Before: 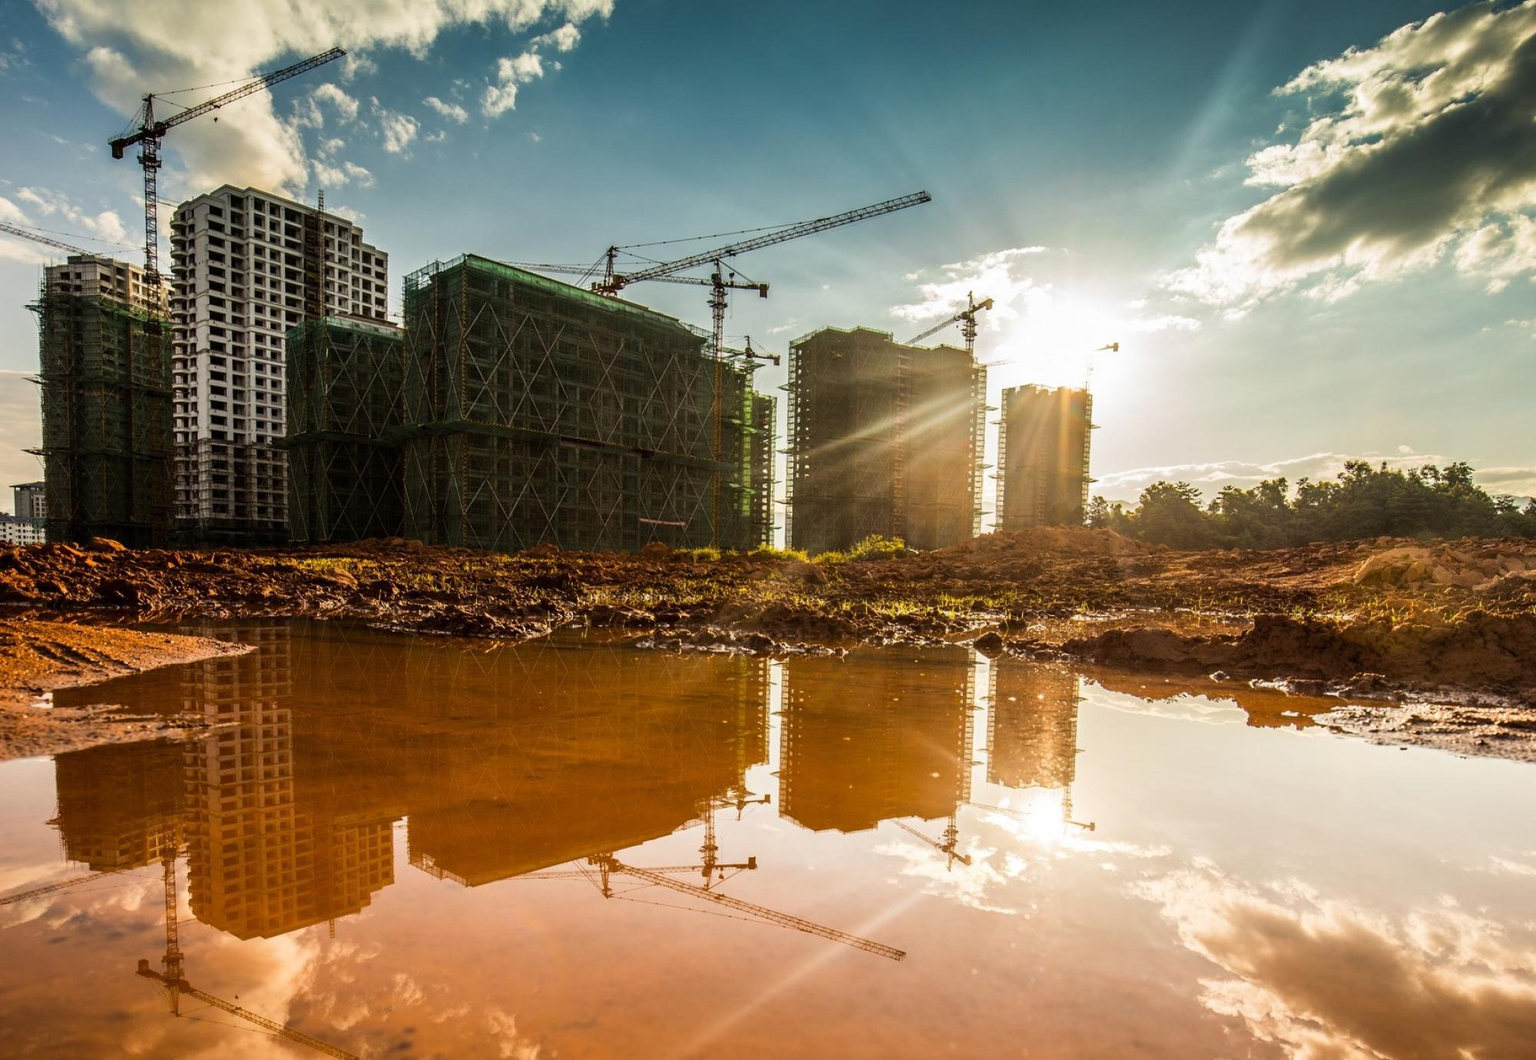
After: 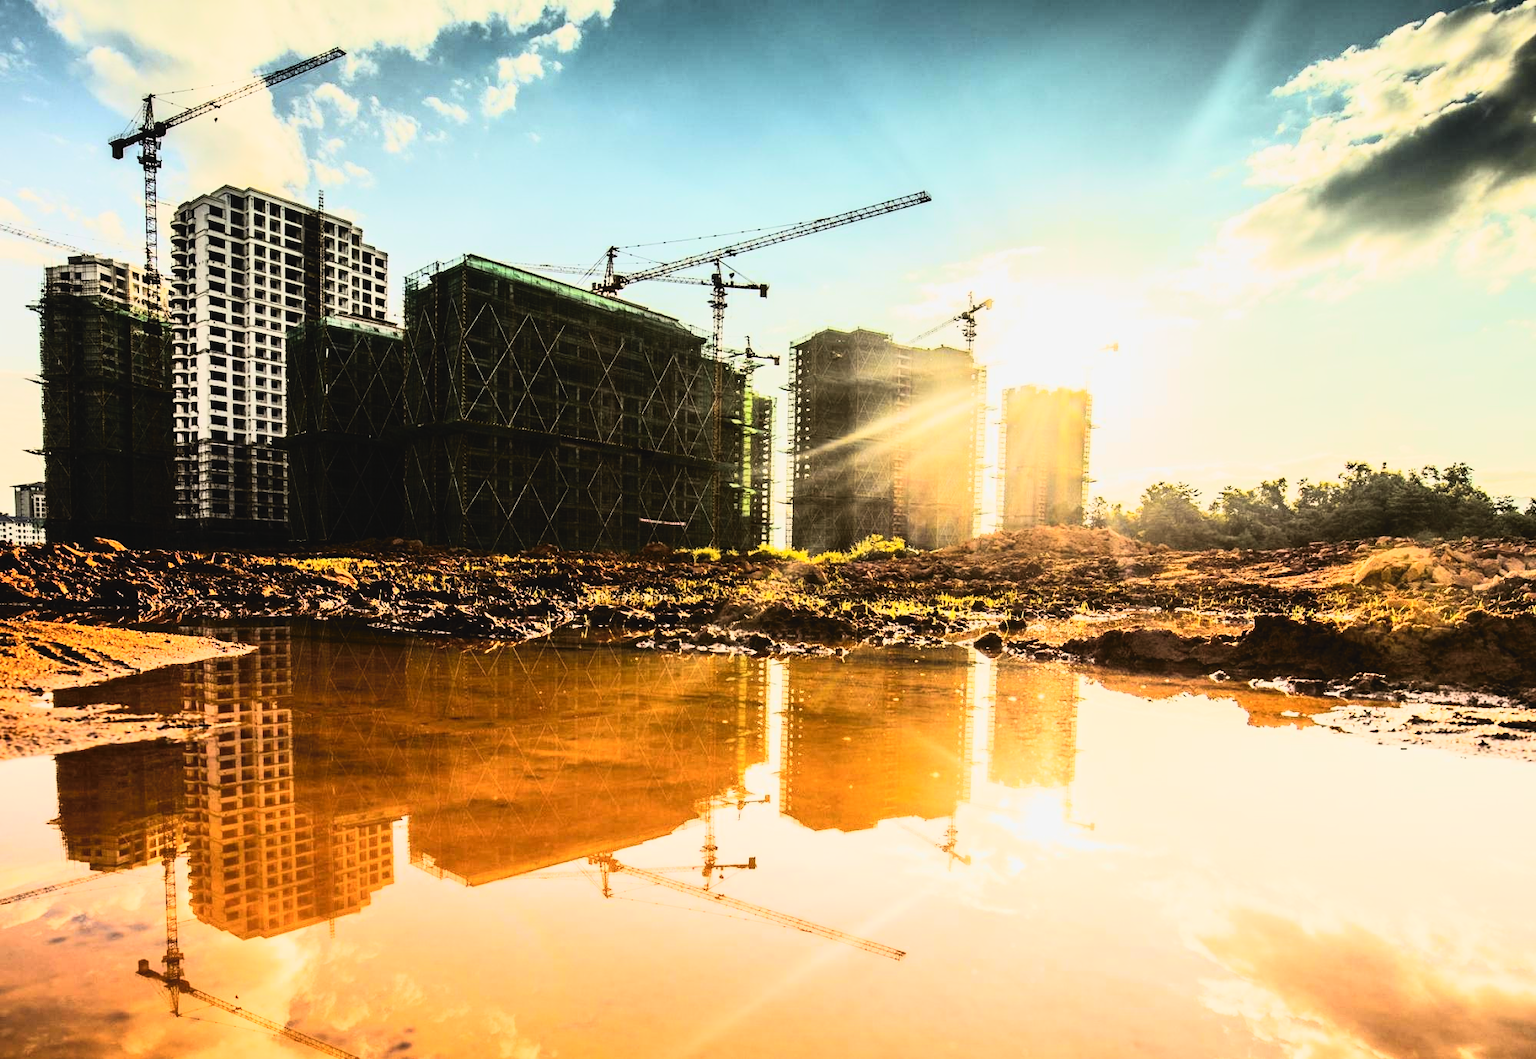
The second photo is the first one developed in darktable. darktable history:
tone curve: curves: ch0 [(0, 0.038) (0.193, 0.212) (0.461, 0.502) (0.634, 0.709) (0.852, 0.89) (1, 0.967)]; ch1 [(0, 0) (0.35, 0.356) (0.45, 0.453) (0.504, 0.503) (0.532, 0.524) (0.558, 0.555) (0.735, 0.762) (1, 1)]; ch2 [(0, 0) (0.281, 0.266) (0.456, 0.469) (0.5, 0.5) (0.533, 0.545) (0.606, 0.598) (0.646, 0.654) (1, 1)], color space Lab, independent channels, preserve colors none
rgb curve: curves: ch0 [(0, 0) (0.21, 0.15) (0.24, 0.21) (0.5, 0.75) (0.75, 0.96) (0.89, 0.99) (1, 1)]; ch1 [(0, 0.02) (0.21, 0.13) (0.25, 0.2) (0.5, 0.67) (0.75, 0.9) (0.89, 0.97) (1, 1)]; ch2 [(0, 0.02) (0.21, 0.13) (0.25, 0.2) (0.5, 0.67) (0.75, 0.9) (0.89, 0.97) (1, 1)], compensate middle gray true
